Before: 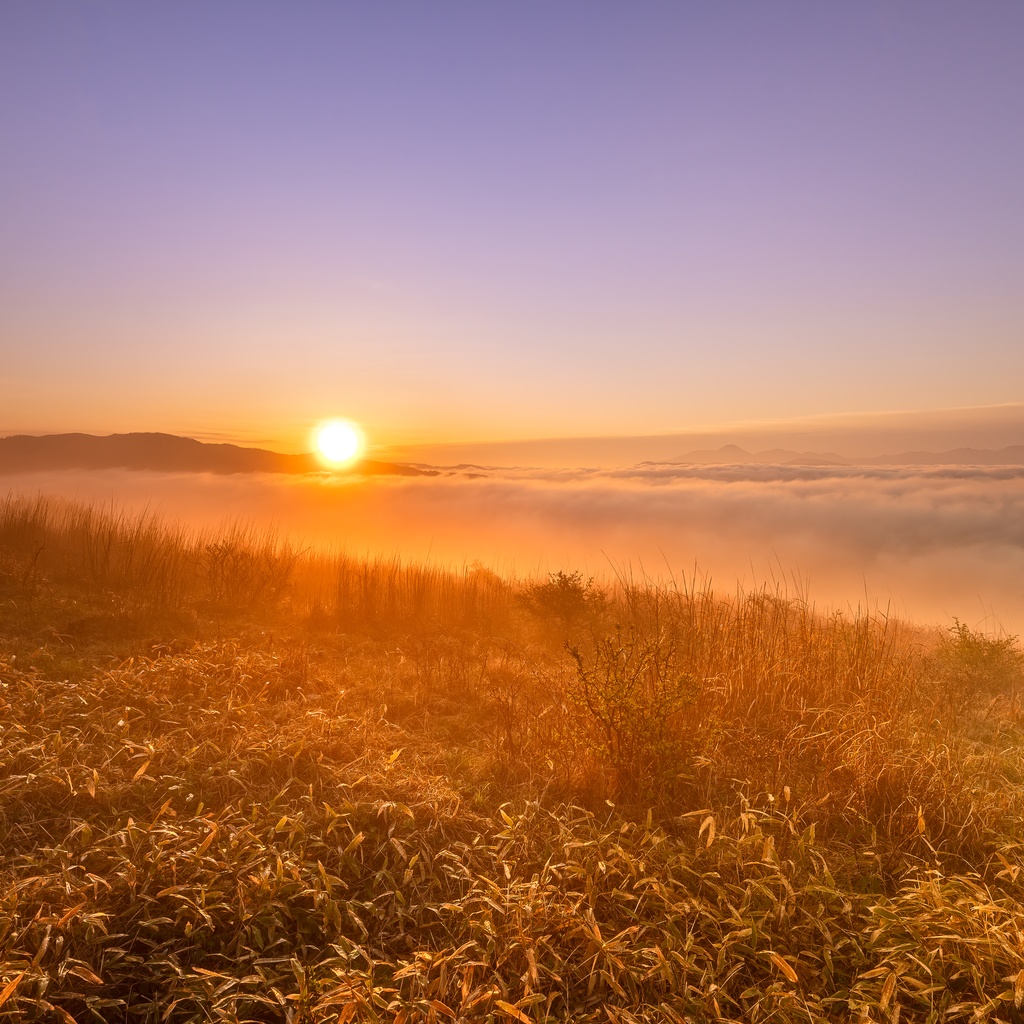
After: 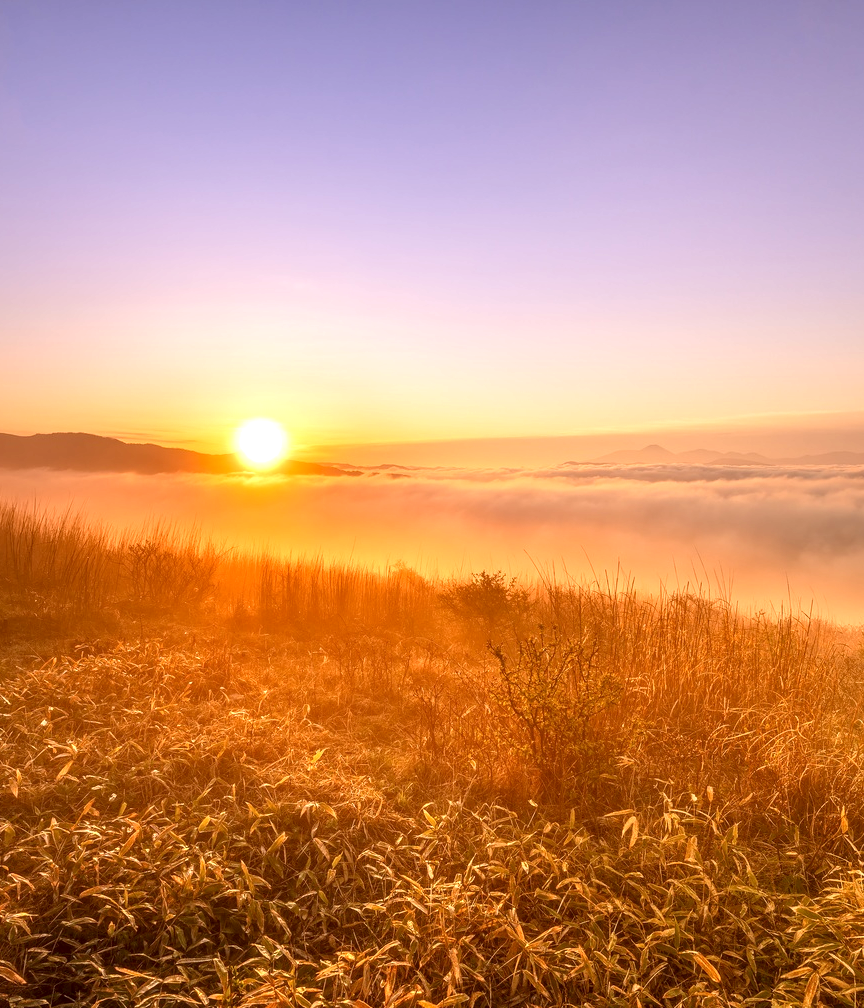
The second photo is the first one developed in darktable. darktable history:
exposure: black level correction 0.001, exposure 0.5 EV, compensate exposure bias true, compensate highlight preservation false
crop: left 7.598%, right 7.873%
local contrast: on, module defaults
